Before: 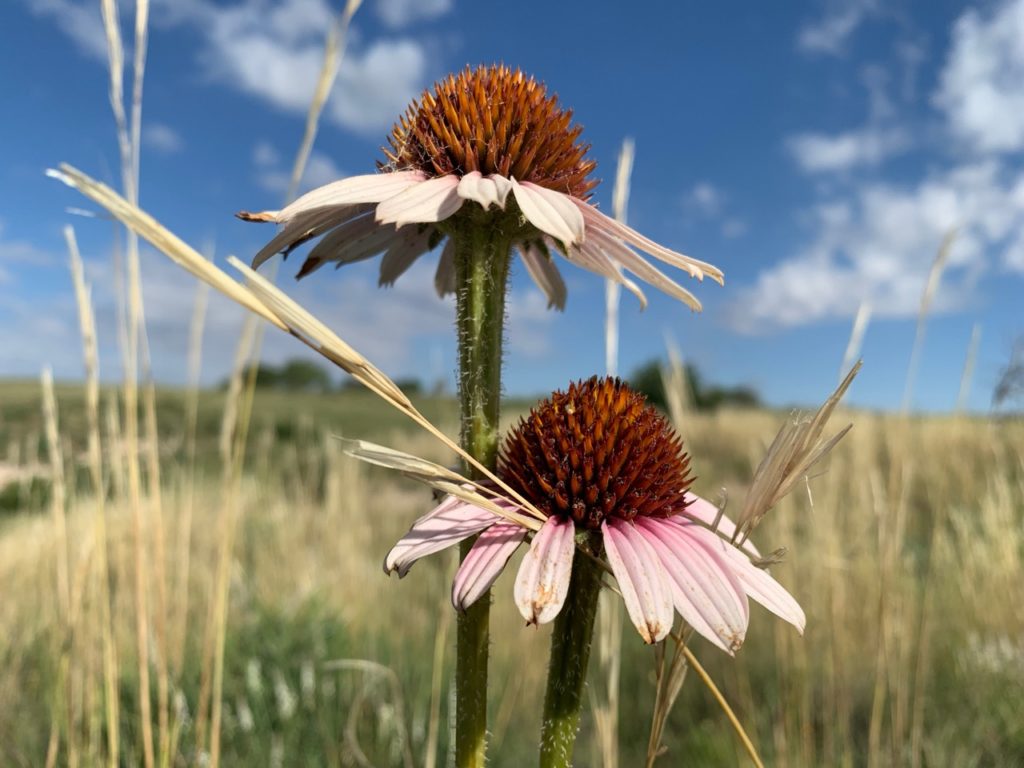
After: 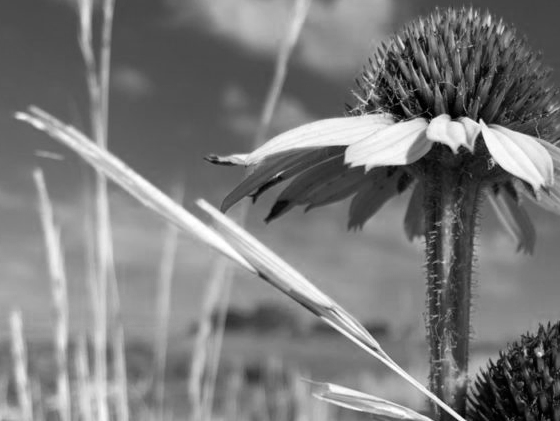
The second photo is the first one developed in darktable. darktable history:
color balance rgb: perceptual saturation grading › global saturation 20%, perceptual saturation grading › highlights -25%, perceptual saturation grading › shadows 50.52%, global vibrance 40.24%
color zones: curves: ch0 [(0, 0.473) (0.001, 0.473) (0.226, 0.548) (0.4, 0.589) (0.525, 0.54) (0.728, 0.403) (0.999, 0.473) (1, 0.473)]; ch1 [(0, 0.619) (0.001, 0.619) (0.234, 0.388) (0.4, 0.372) (0.528, 0.422) (0.732, 0.53) (0.999, 0.619) (1, 0.619)]; ch2 [(0, 0.547) (0.001, 0.547) (0.226, 0.45) (0.4, 0.525) (0.525, 0.585) (0.8, 0.511) (0.999, 0.547) (1, 0.547)]
monochrome: a 32, b 64, size 2.3
crop and rotate: left 3.047%, top 7.509%, right 42.236%, bottom 37.598%
